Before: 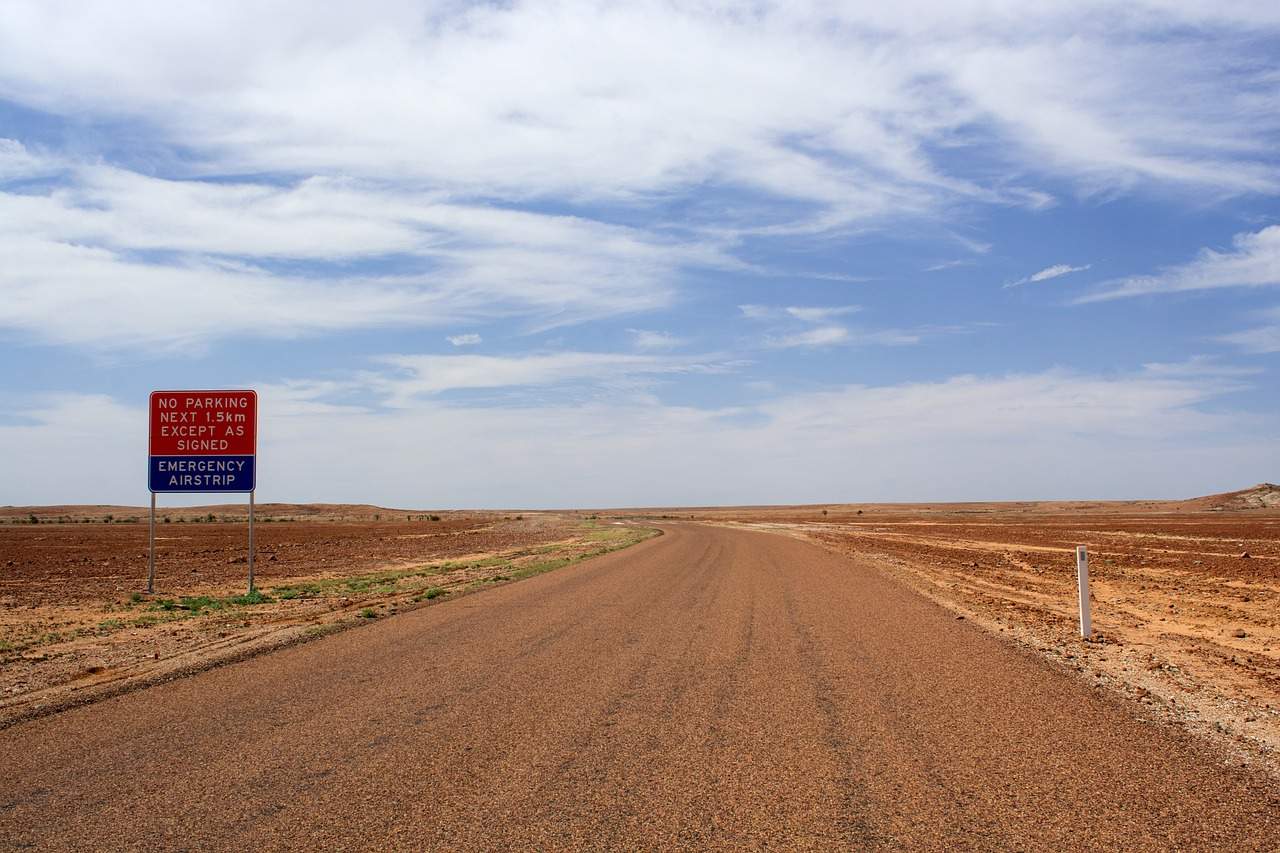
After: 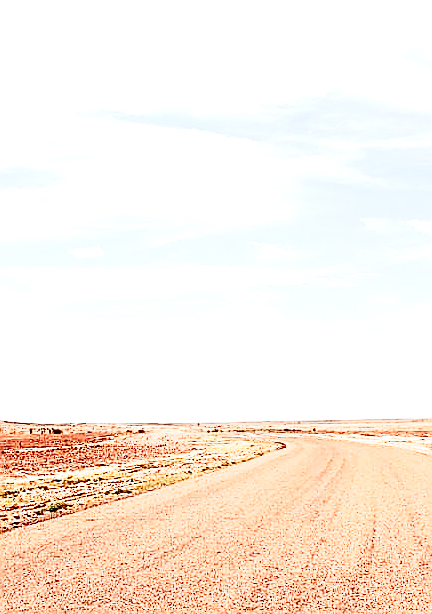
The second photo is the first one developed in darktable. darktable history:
contrast brightness saturation: contrast 0.236, brightness -0.236, saturation 0.14
color balance rgb: linear chroma grading › global chroma 0.424%, perceptual saturation grading › global saturation 0.088%, perceptual saturation grading › highlights -34.626%, perceptual saturation grading › mid-tones 15.088%, perceptual saturation grading › shadows 48.233%, perceptual brilliance grading › highlights 11.202%
crop and rotate: left 29.6%, top 10.226%, right 36.62%, bottom 17.761%
sharpen: radius 1.381, amount 1.241, threshold 0.835
base curve: curves: ch0 [(0, 0) (0.088, 0.125) (0.176, 0.251) (0.354, 0.501) (0.613, 0.749) (1, 0.877)], preserve colors none
exposure: black level correction 0.001, exposure 1.399 EV, compensate highlight preservation false
color zones: curves: ch1 [(0, 0.469) (0.072, 0.457) (0.243, 0.494) (0.429, 0.5) (0.571, 0.5) (0.714, 0.5) (0.857, 0.5) (1, 0.469)]; ch2 [(0, 0.499) (0.143, 0.467) (0.242, 0.436) (0.429, 0.493) (0.571, 0.5) (0.714, 0.5) (0.857, 0.5) (1, 0.499)]
